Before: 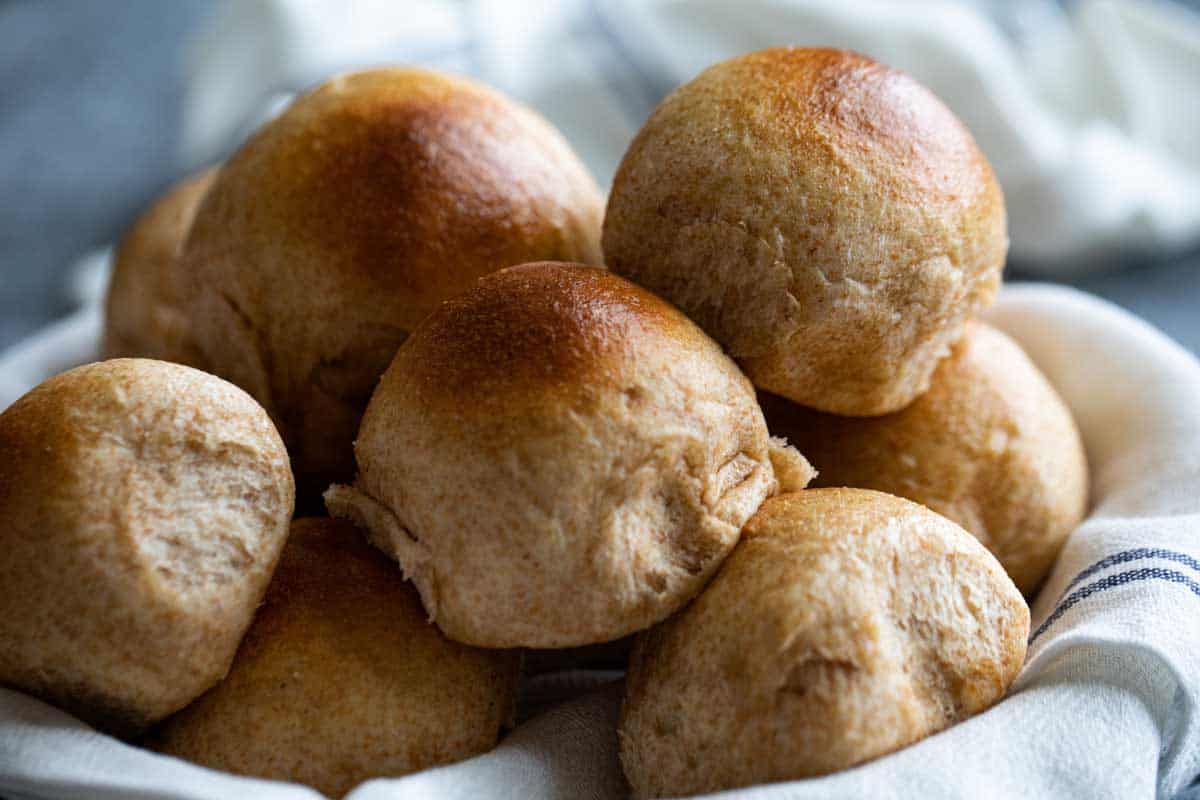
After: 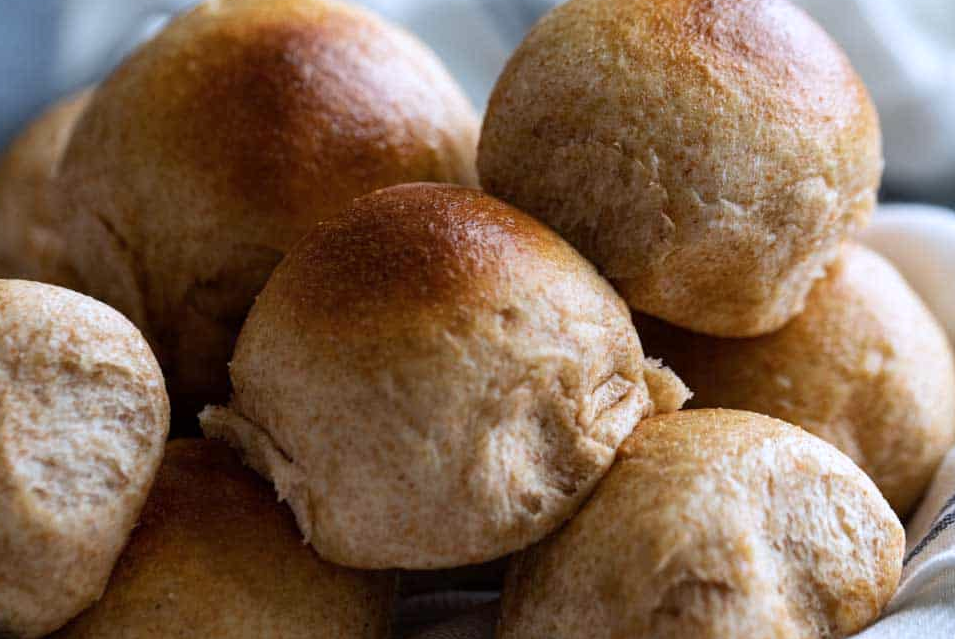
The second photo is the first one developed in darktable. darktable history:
crop and rotate: left 10.42%, top 10.024%, right 9.956%, bottom 10.032%
color calibration: illuminant as shot in camera, x 0.358, y 0.373, temperature 4628.91 K
